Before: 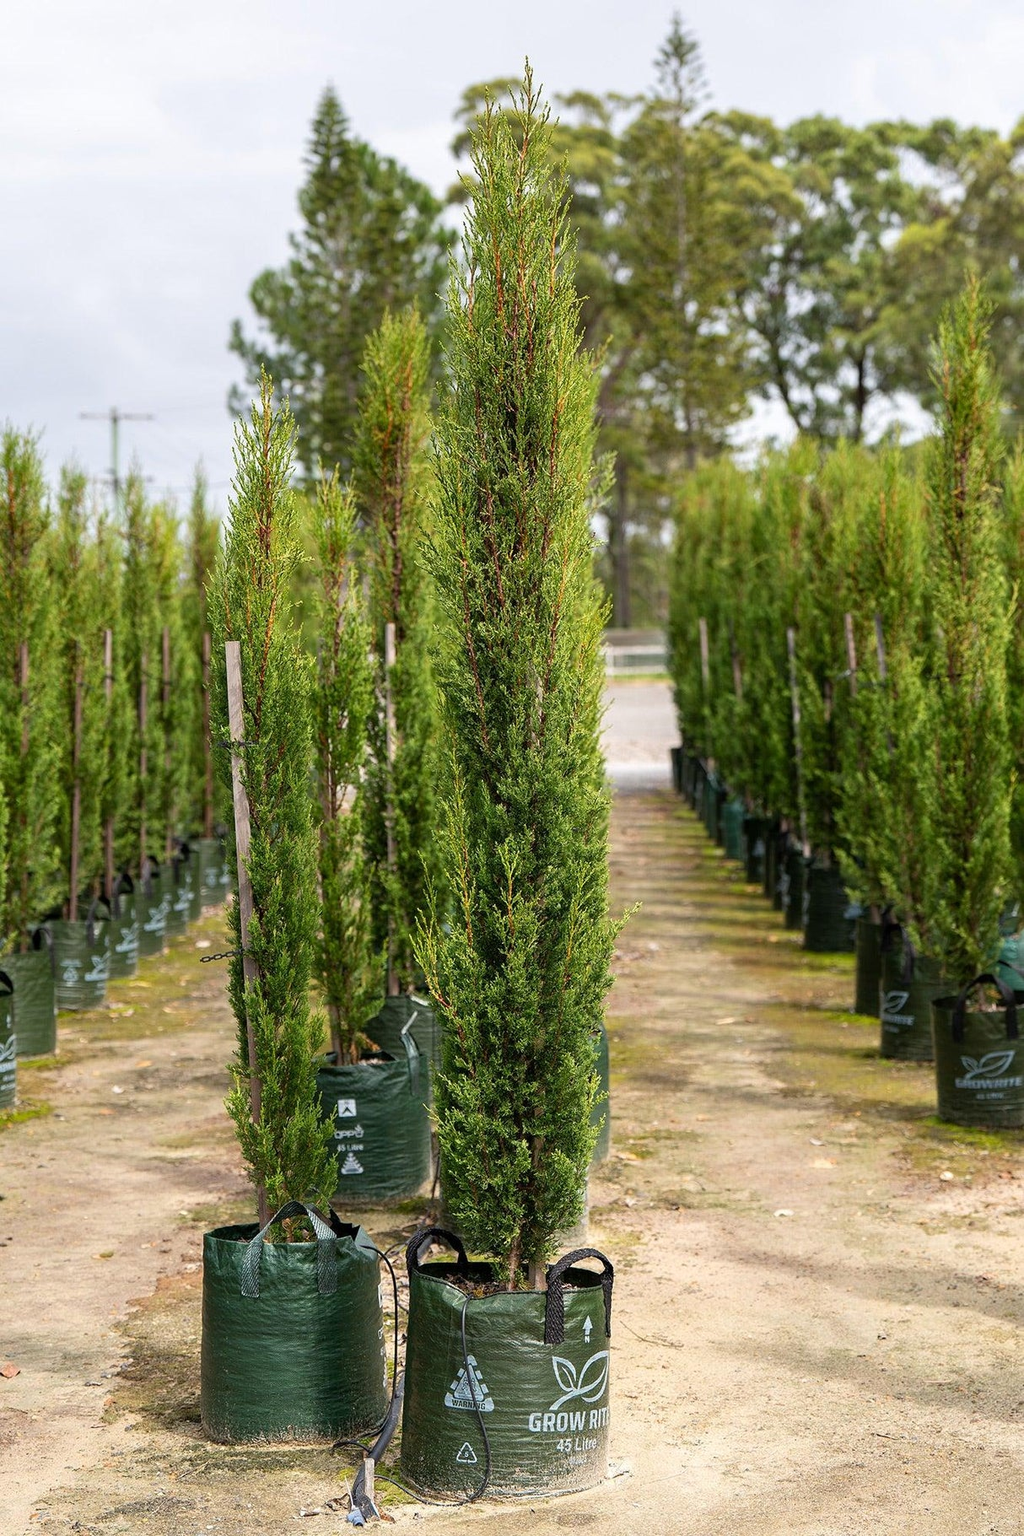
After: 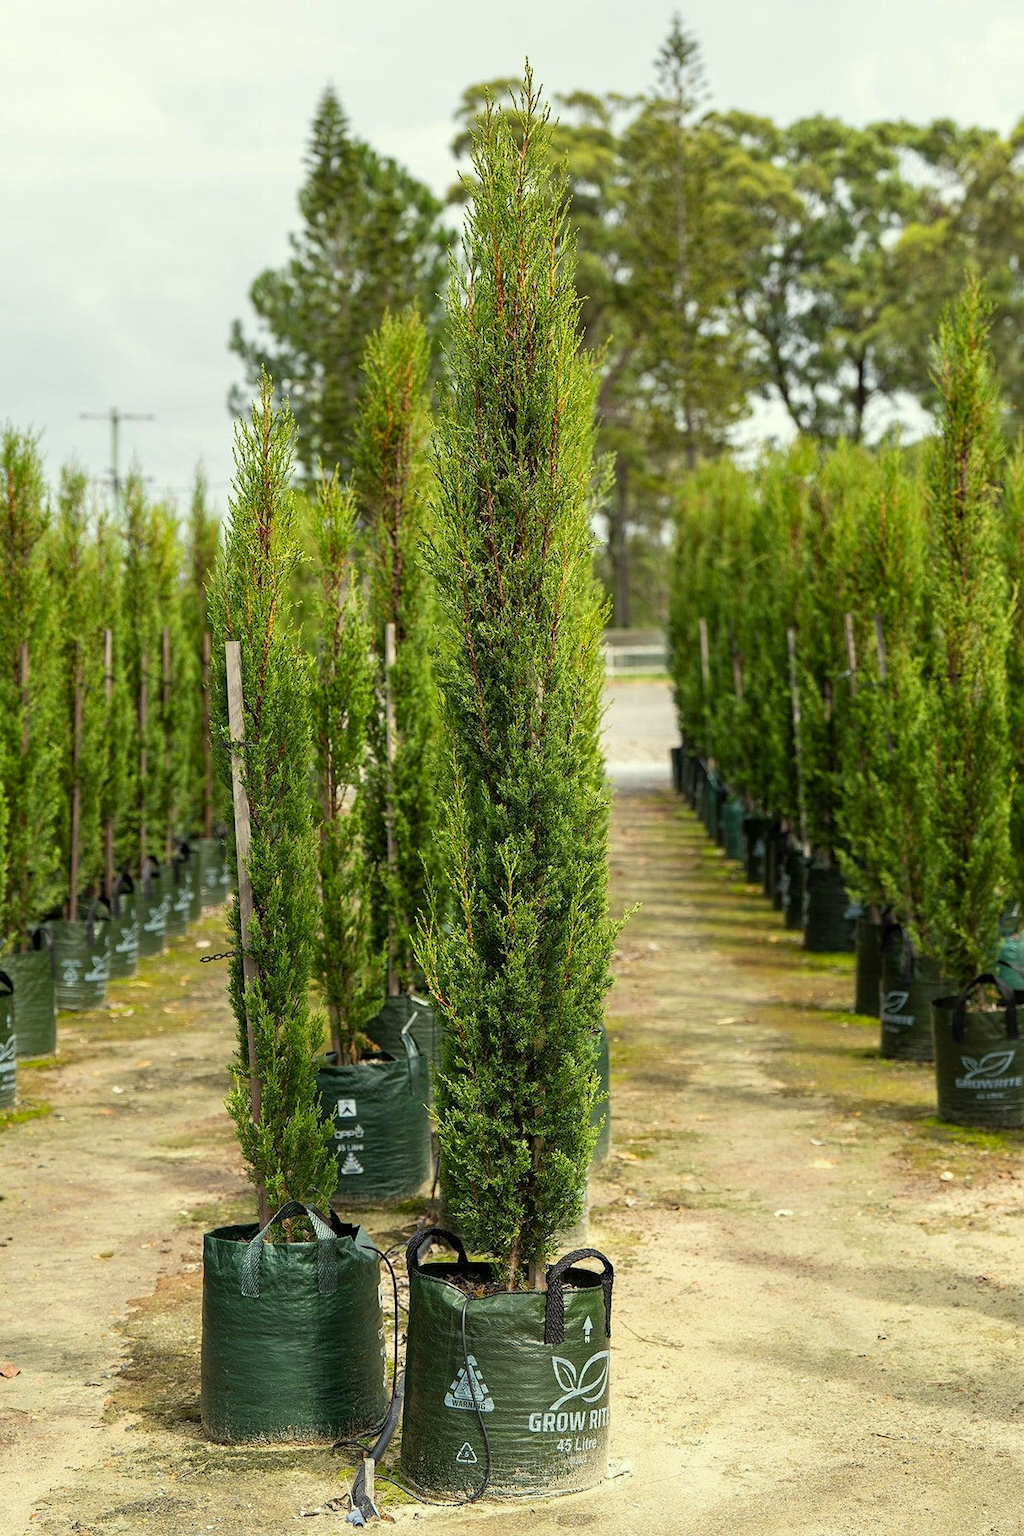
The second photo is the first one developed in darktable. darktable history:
color correction: highlights a* -5.81, highlights b* 11.04
